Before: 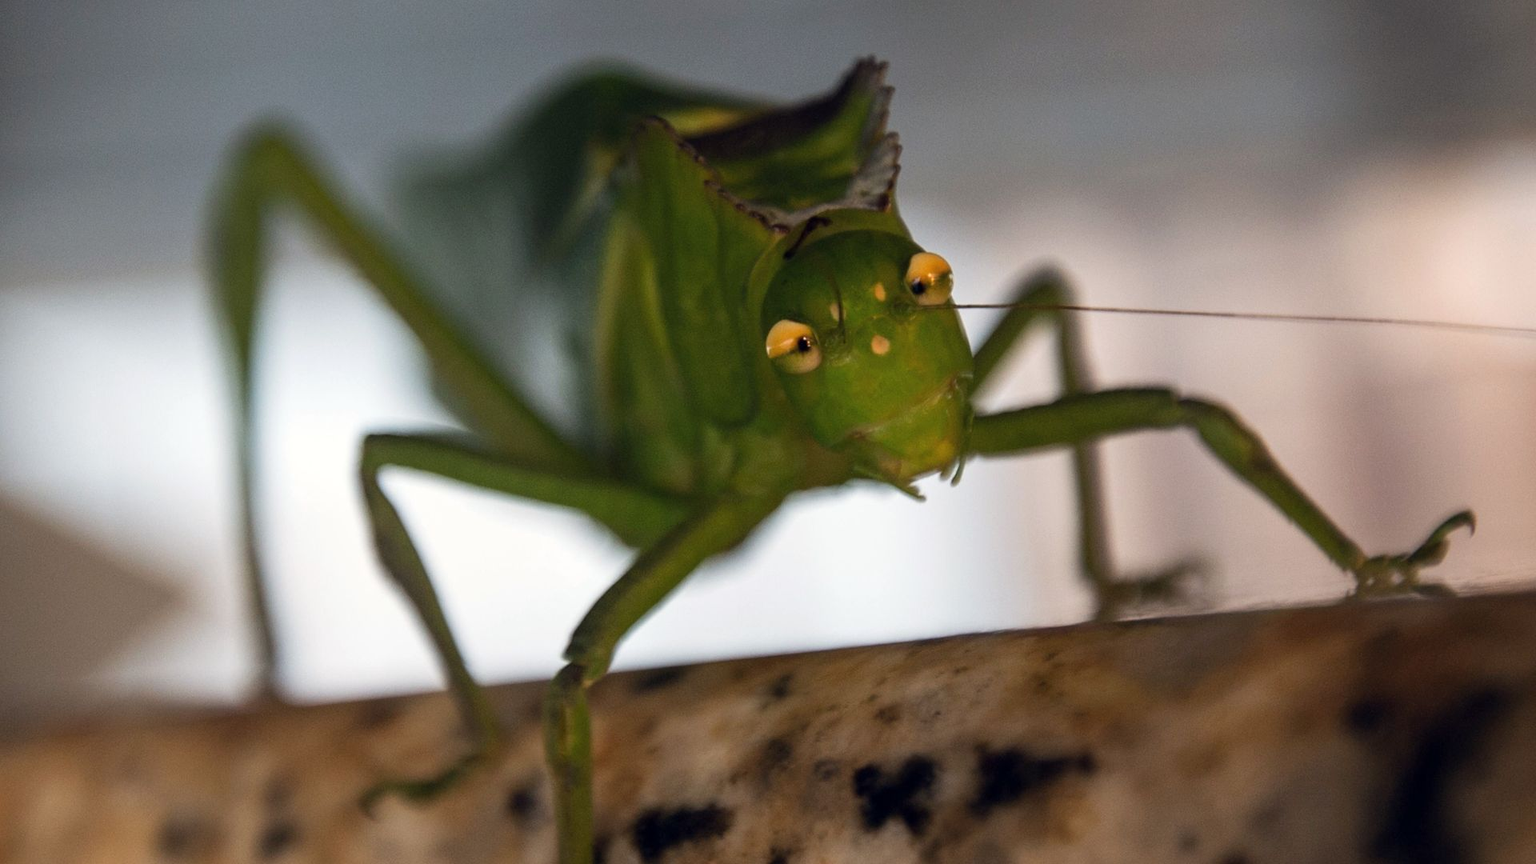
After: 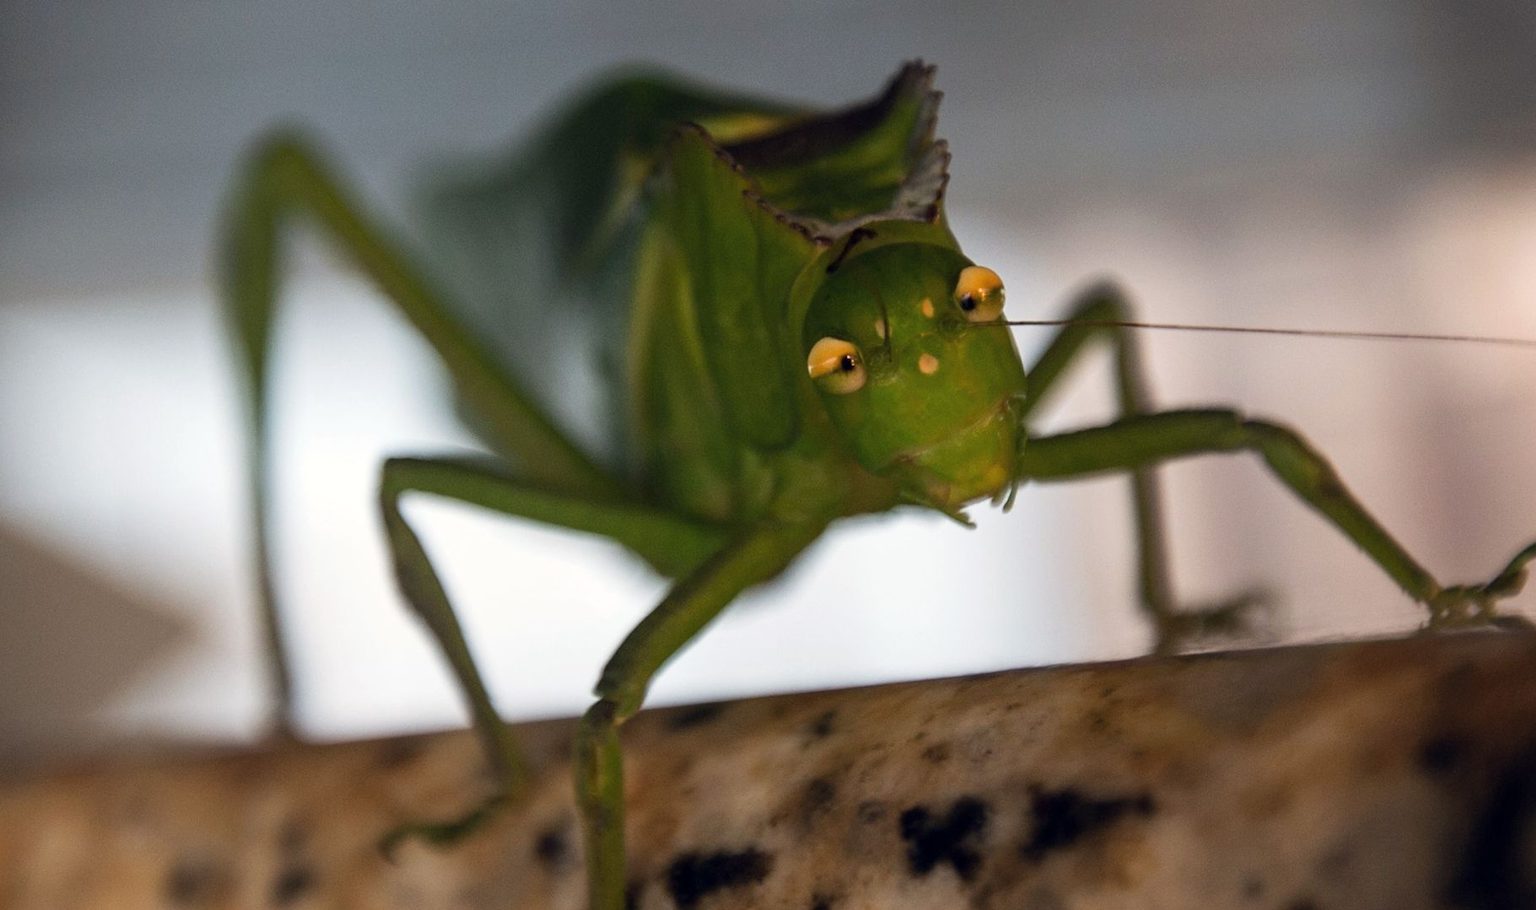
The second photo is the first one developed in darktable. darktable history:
crop and rotate: left 0%, right 5.14%
